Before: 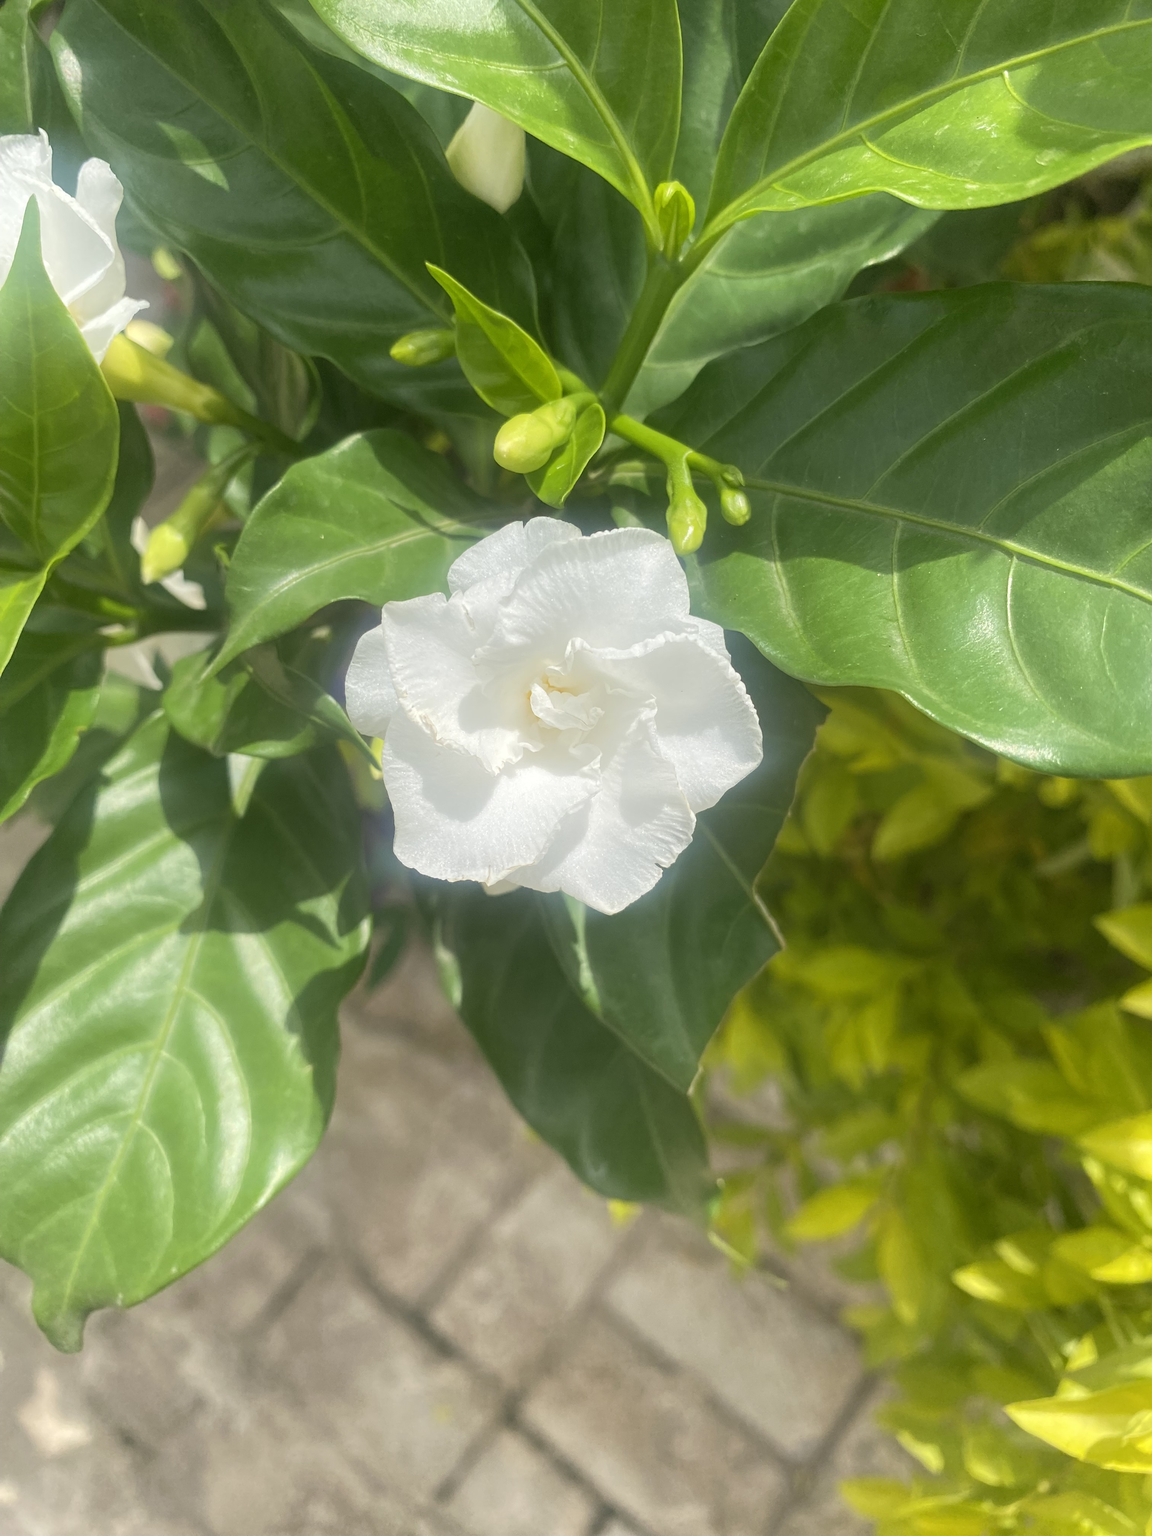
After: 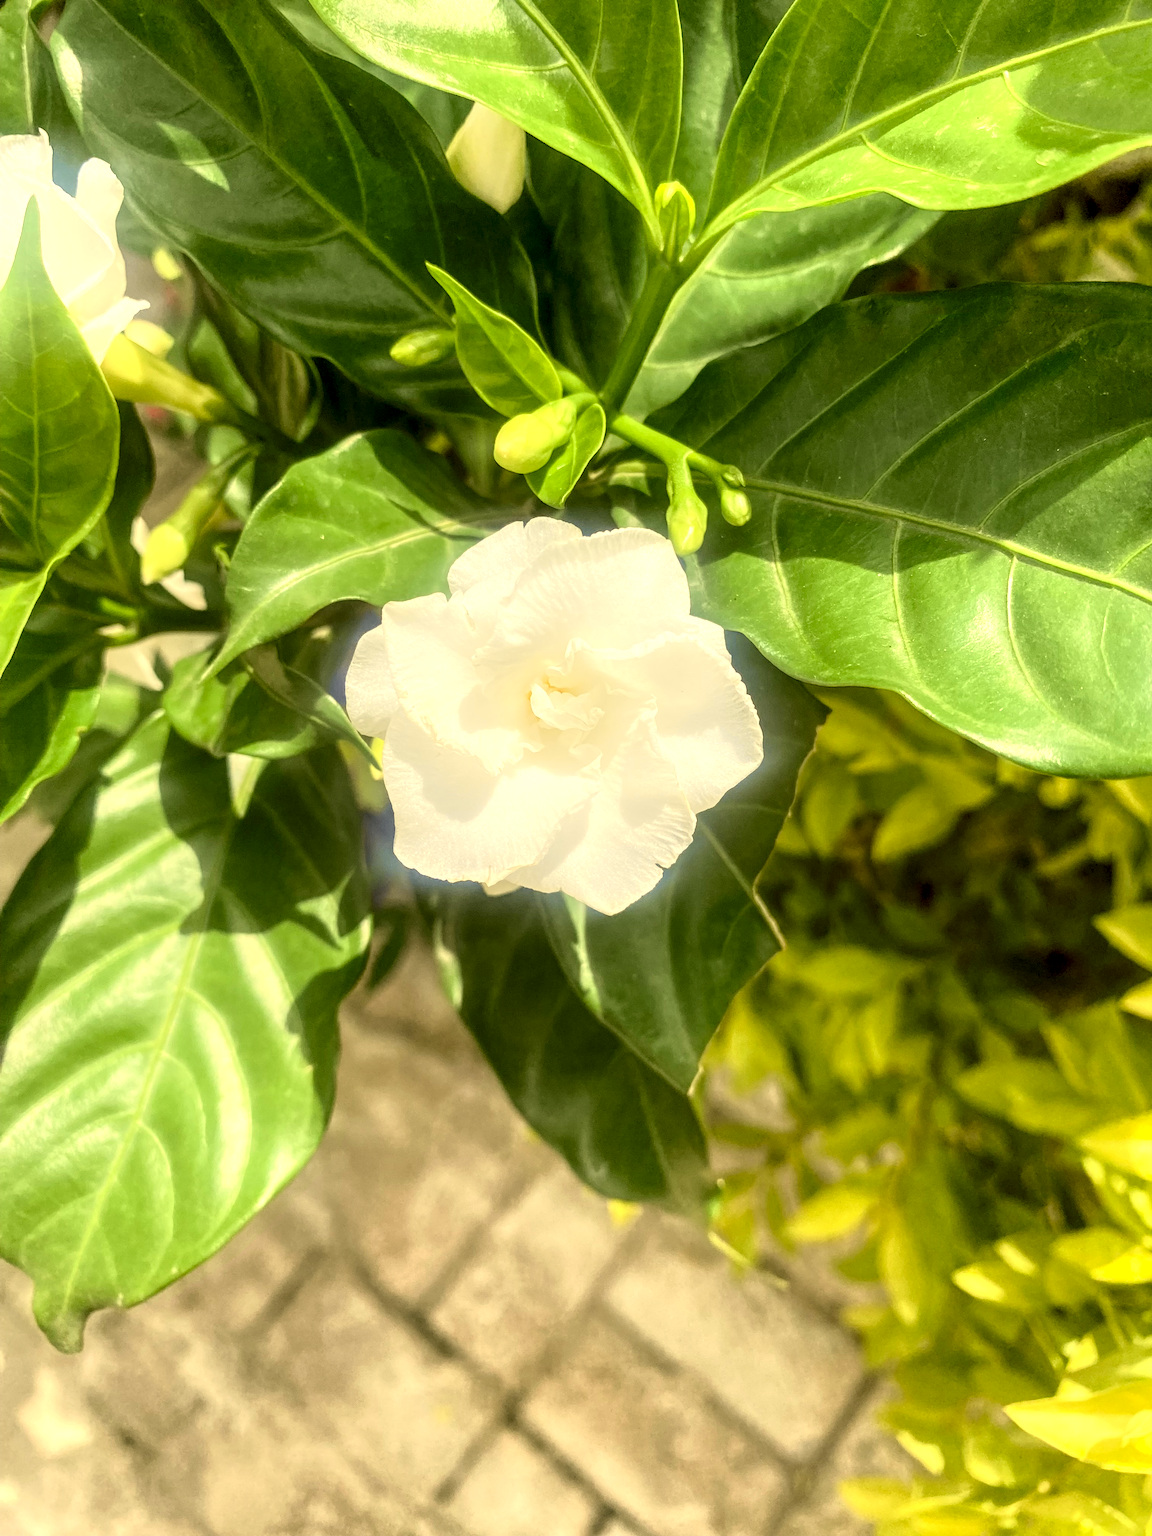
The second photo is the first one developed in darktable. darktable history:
local contrast: highlights 20%, shadows 70%, detail 170%
white balance: red 1.045, blue 0.932
tone curve: curves: ch0 [(0, 0.012) (0.037, 0.03) (0.123, 0.092) (0.19, 0.157) (0.269, 0.27) (0.48, 0.57) (0.595, 0.695) (0.718, 0.823) (0.855, 0.913) (1, 0.982)]; ch1 [(0, 0) (0.243, 0.245) (0.422, 0.415) (0.493, 0.495) (0.508, 0.506) (0.536, 0.542) (0.569, 0.611) (0.611, 0.662) (0.769, 0.807) (1, 1)]; ch2 [(0, 0) (0.249, 0.216) (0.349, 0.321) (0.424, 0.442) (0.476, 0.483) (0.498, 0.499) (0.517, 0.519) (0.532, 0.56) (0.569, 0.624) (0.614, 0.667) (0.706, 0.757) (0.808, 0.809) (0.991, 0.968)], color space Lab, independent channels, preserve colors none
